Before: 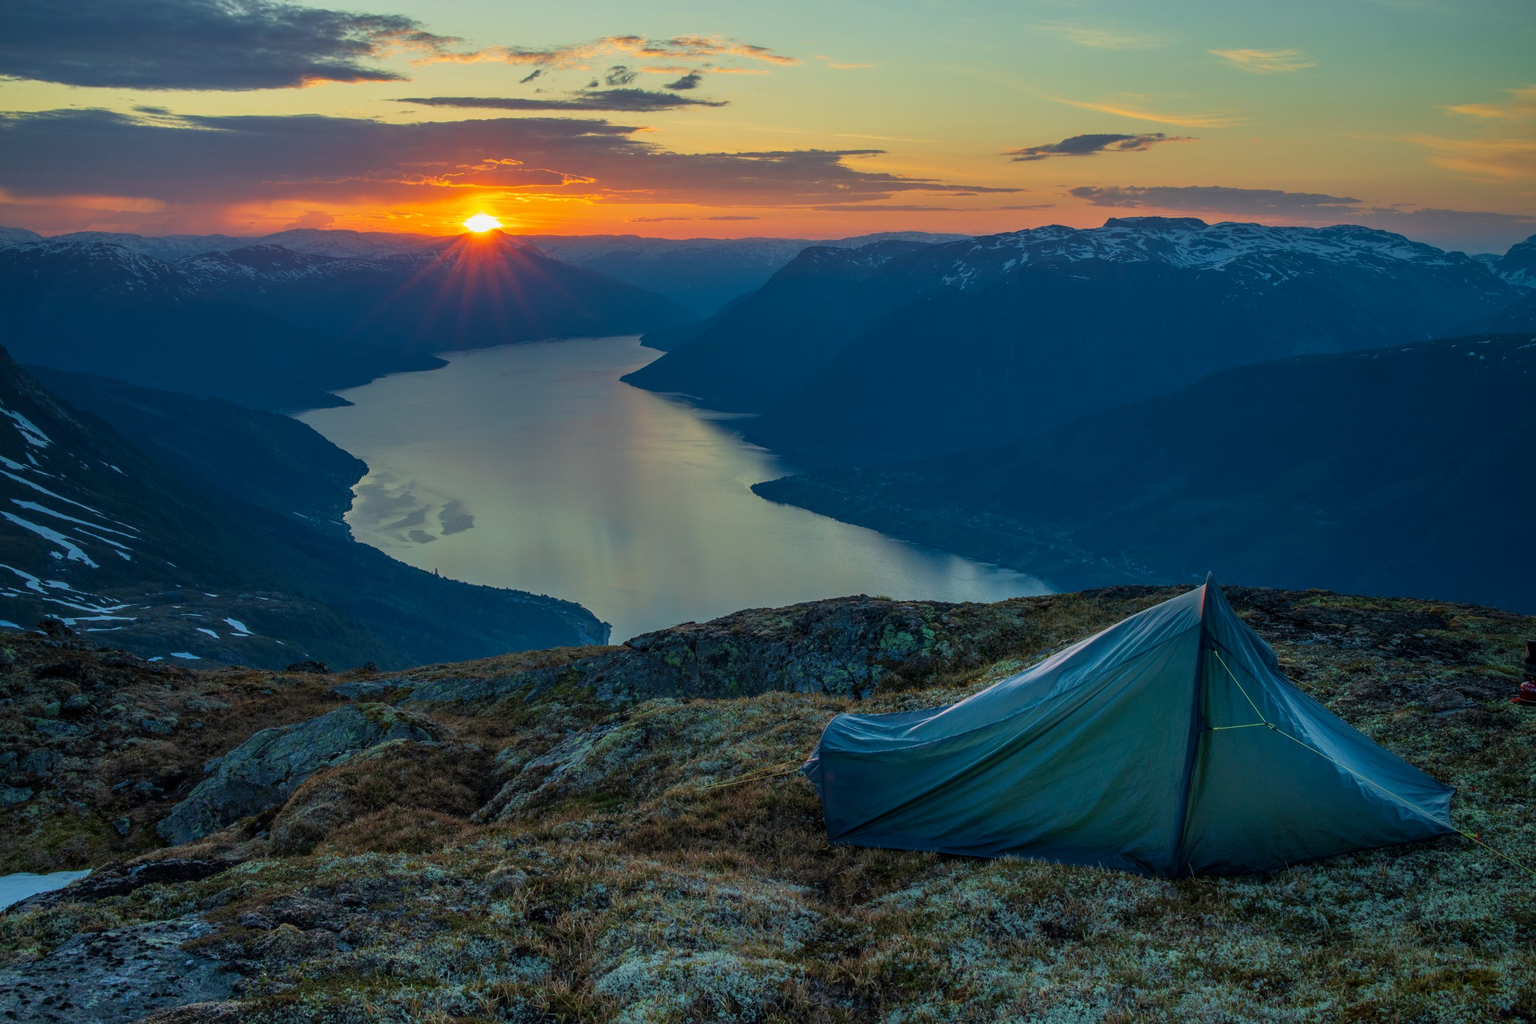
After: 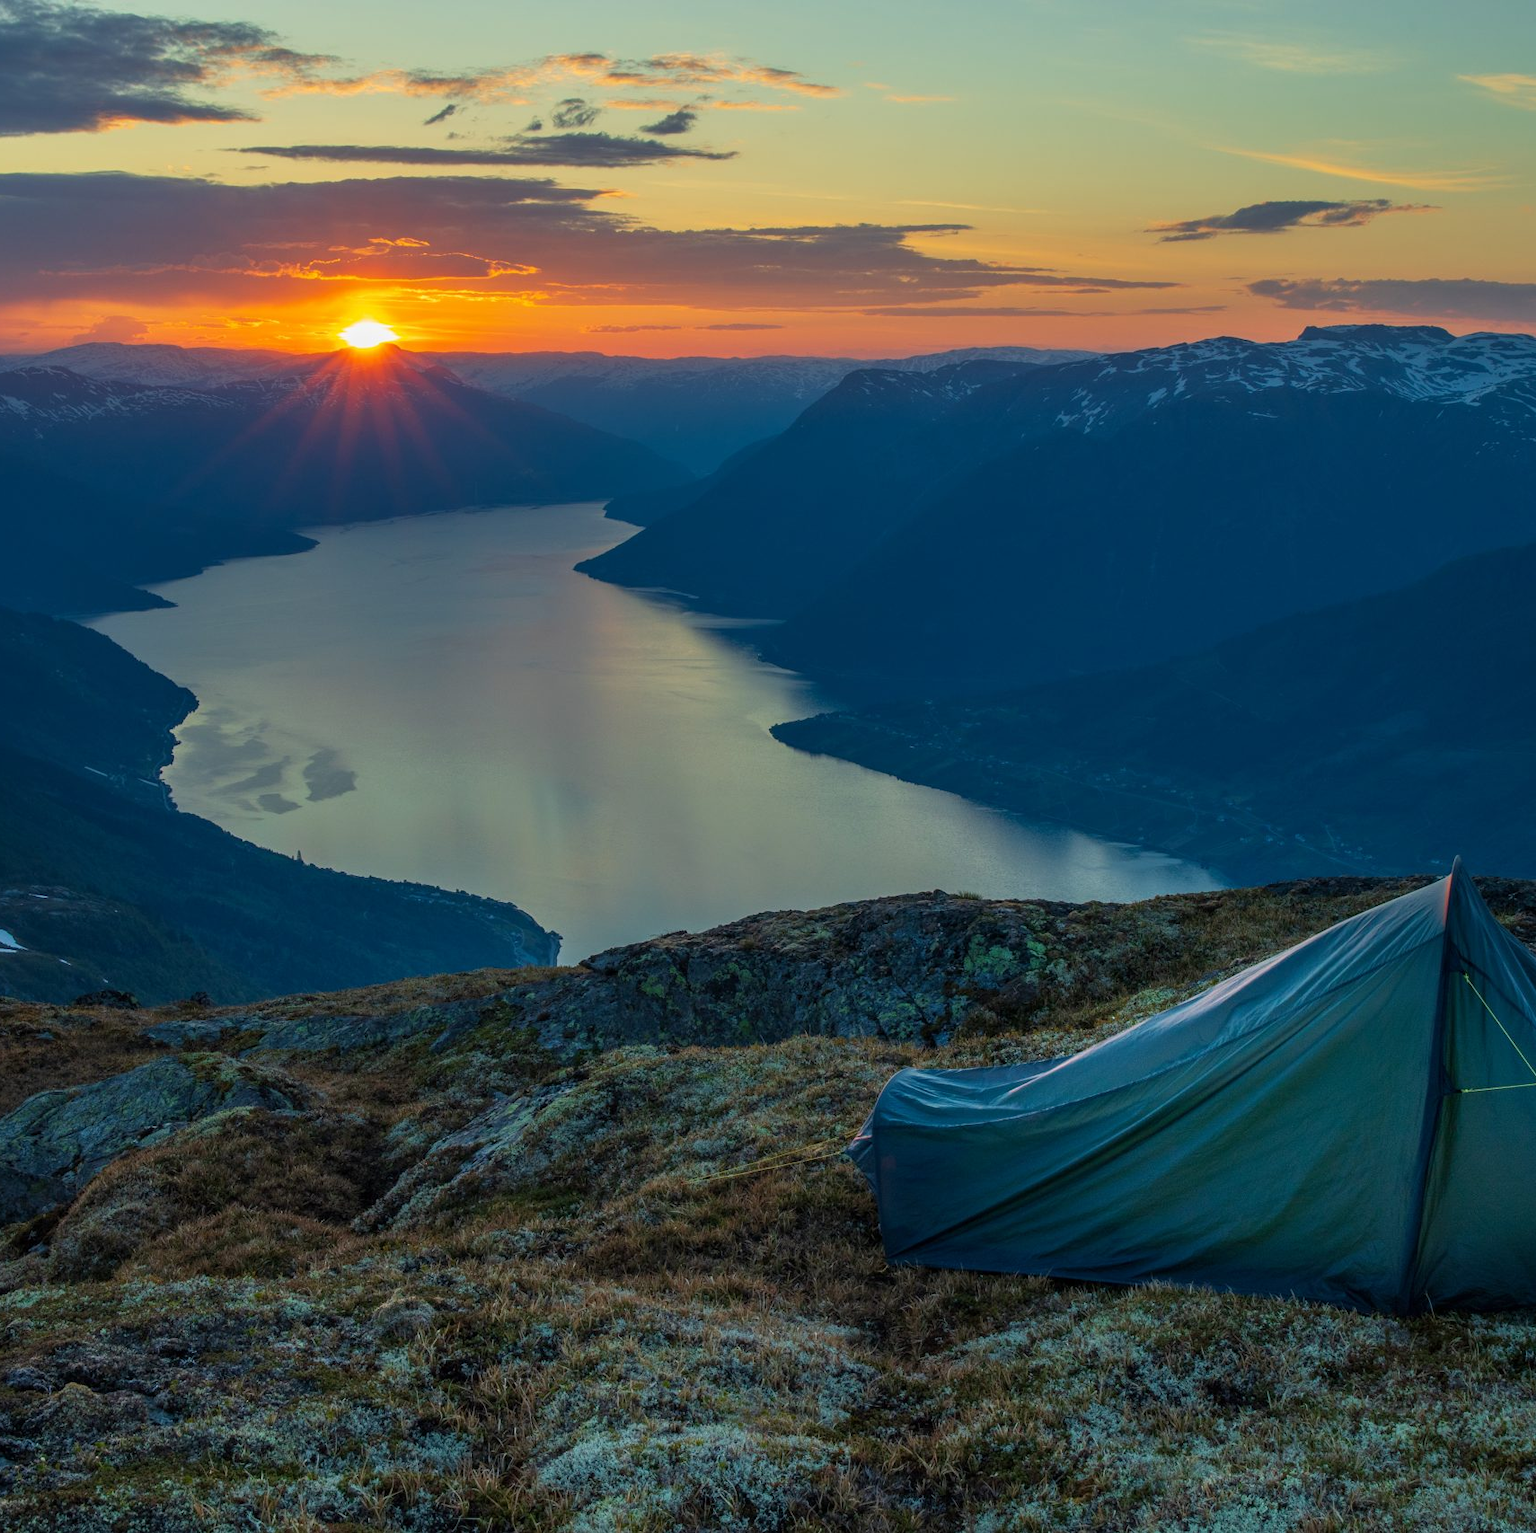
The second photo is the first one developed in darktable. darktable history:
crop: left 15.412%, right 17.78%
